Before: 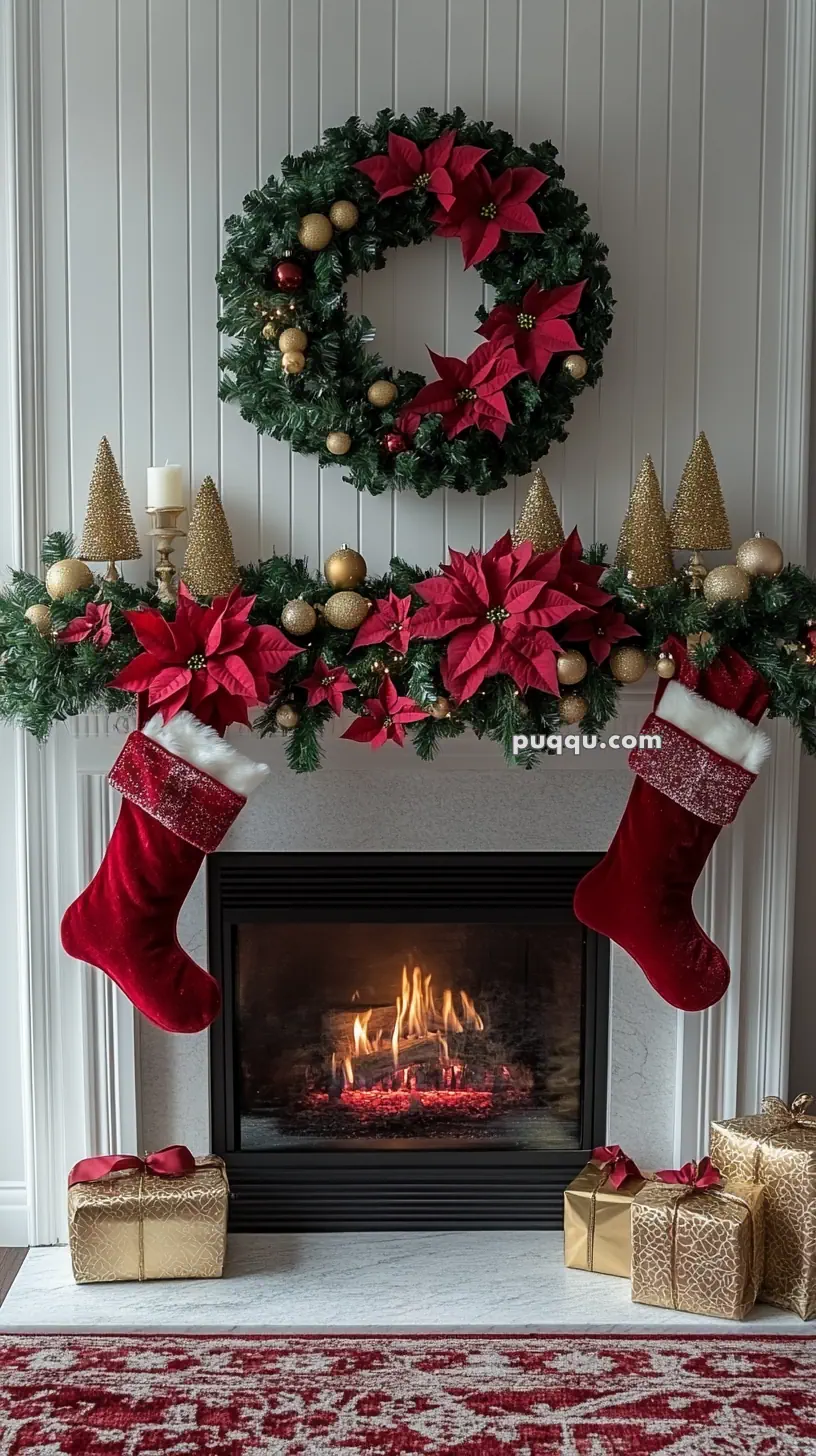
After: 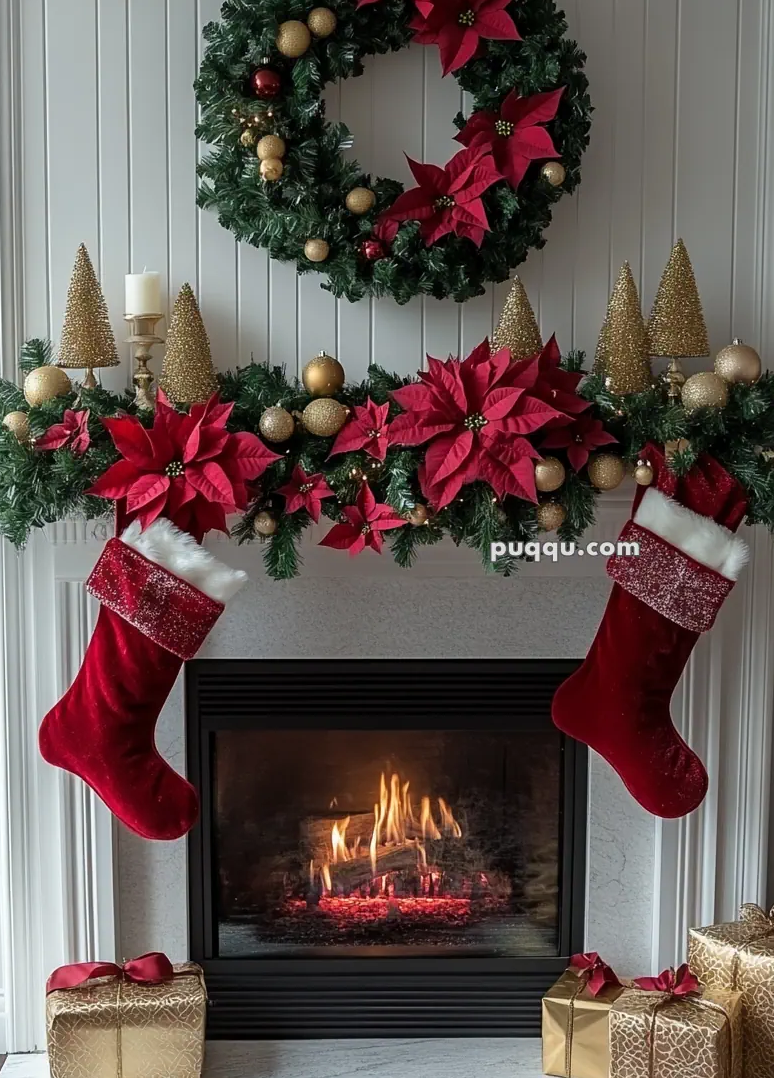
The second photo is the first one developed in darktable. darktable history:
crop and rotate: left 2.793%, top 13.287%, right 2.302%, bottom 12.618%
